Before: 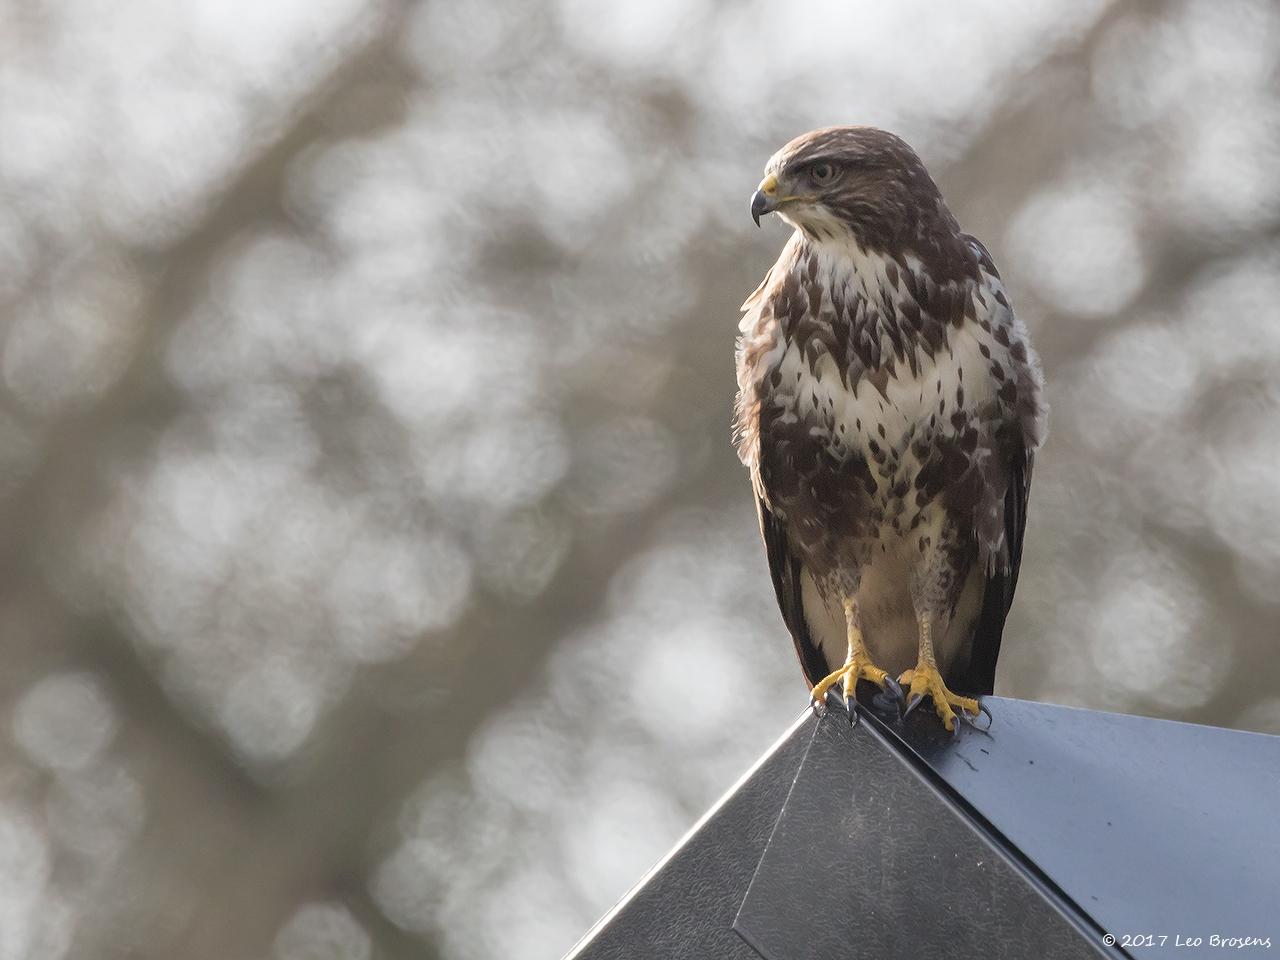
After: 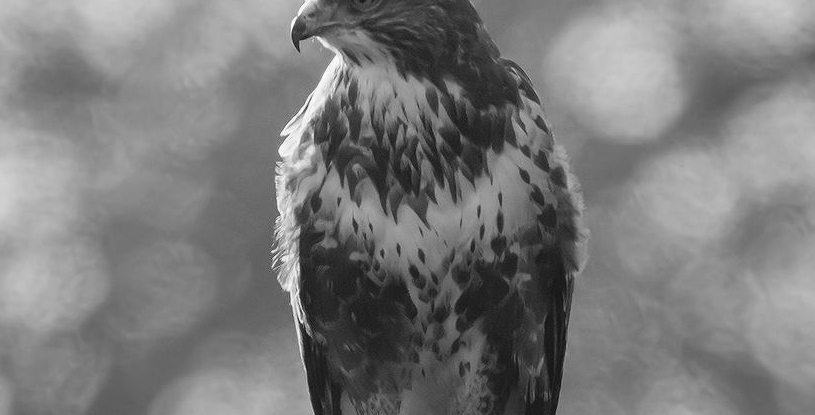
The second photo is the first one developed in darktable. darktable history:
crop: left 36.005%, top 18.293%, right 0.31%, bottom 38.444%
color balance: lift [1.005, 0.99, 1.007, 1.01], gamma [1, 0.979, 1.011, 1.021], gain [0.923, 1.098, 1.025, 0.902], input saturation 90.45%, contrast 7.73%, output saturation 105.91%
monochrome: a 30.25, b 92.03
